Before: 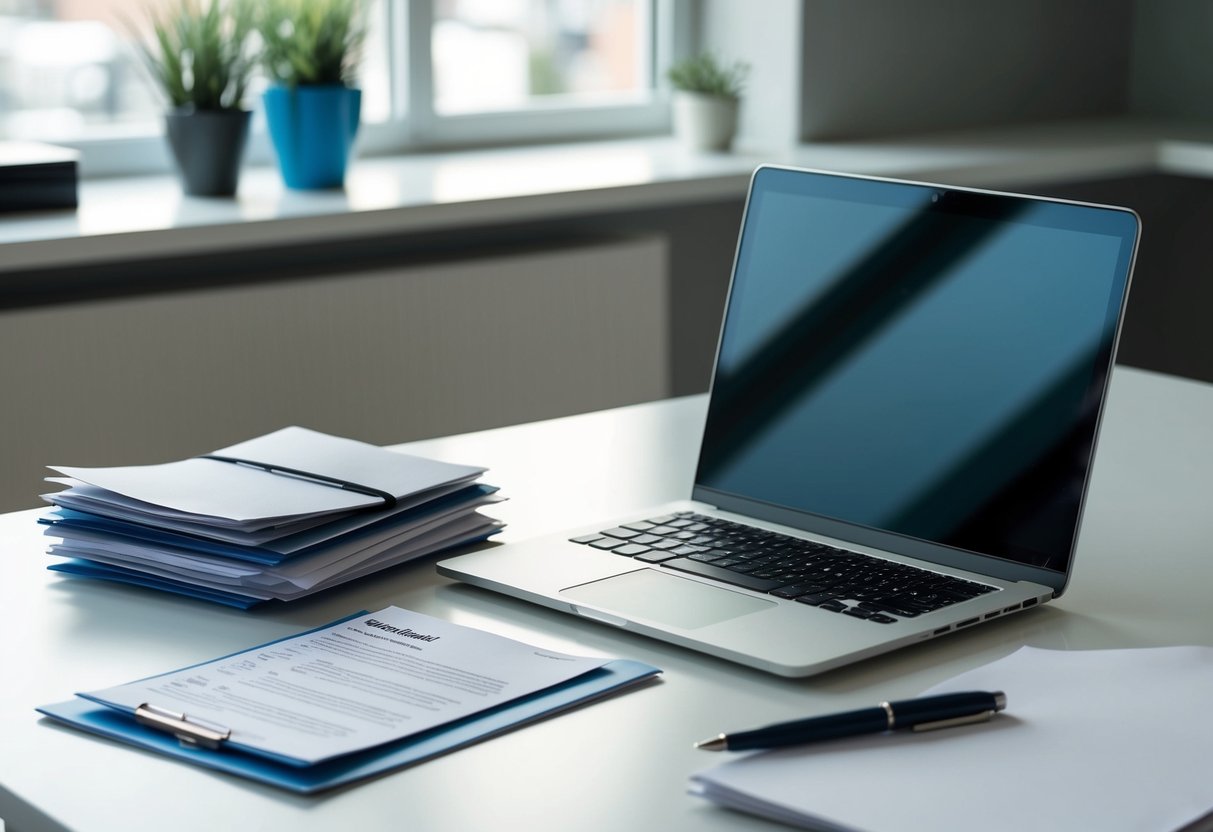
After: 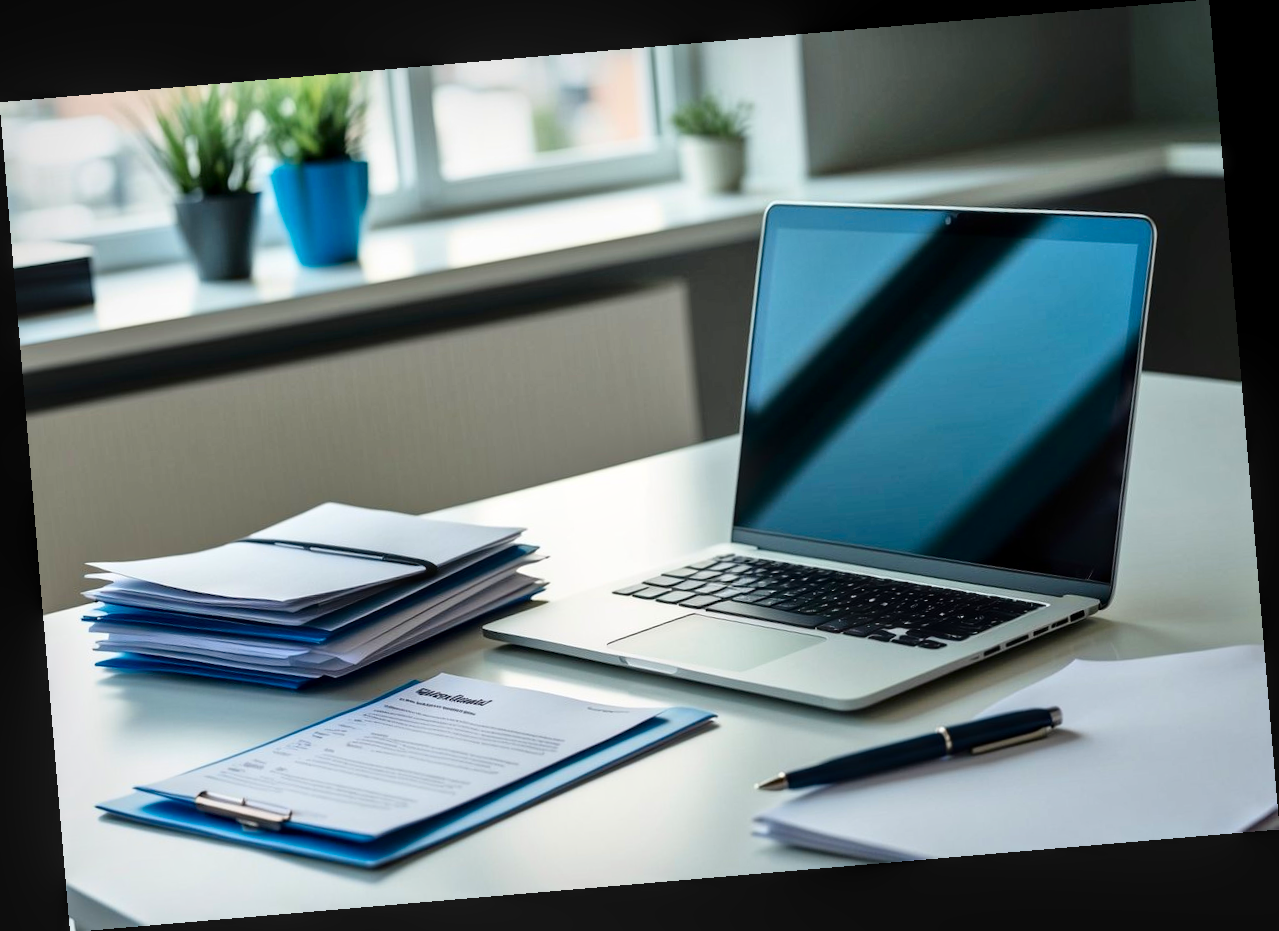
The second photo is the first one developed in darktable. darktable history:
tone equalizer: -8 EV 0.001 EV, -7 EV -0.004 EV, -6 EV 0.009 EV, -5 EV 0.032 EV, -4 EV 0.276 EV, -3 EV 0.644 EV, -2 EV 0.584 EV, -1 EV 0.187 EV, +0 EV 0.024 EV
local contrast: on, module defaults
contrast brightness saturation: contrast 0.18, saturation 0.3
rotate and perspective: rotation -4.86°, automatic cropping off
